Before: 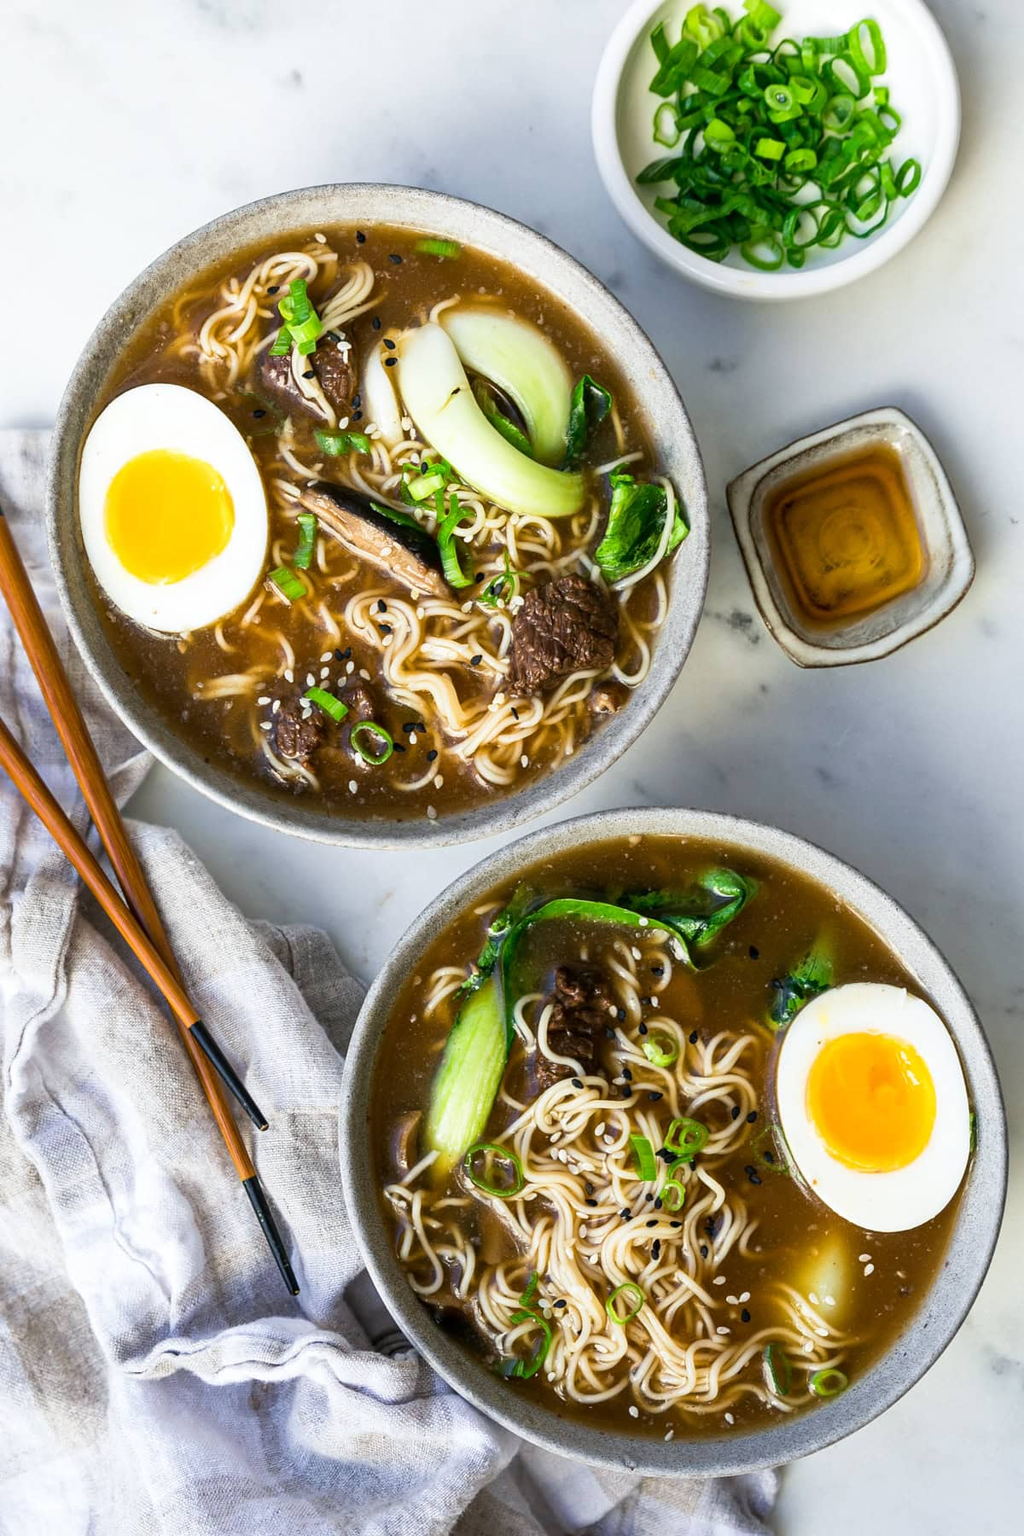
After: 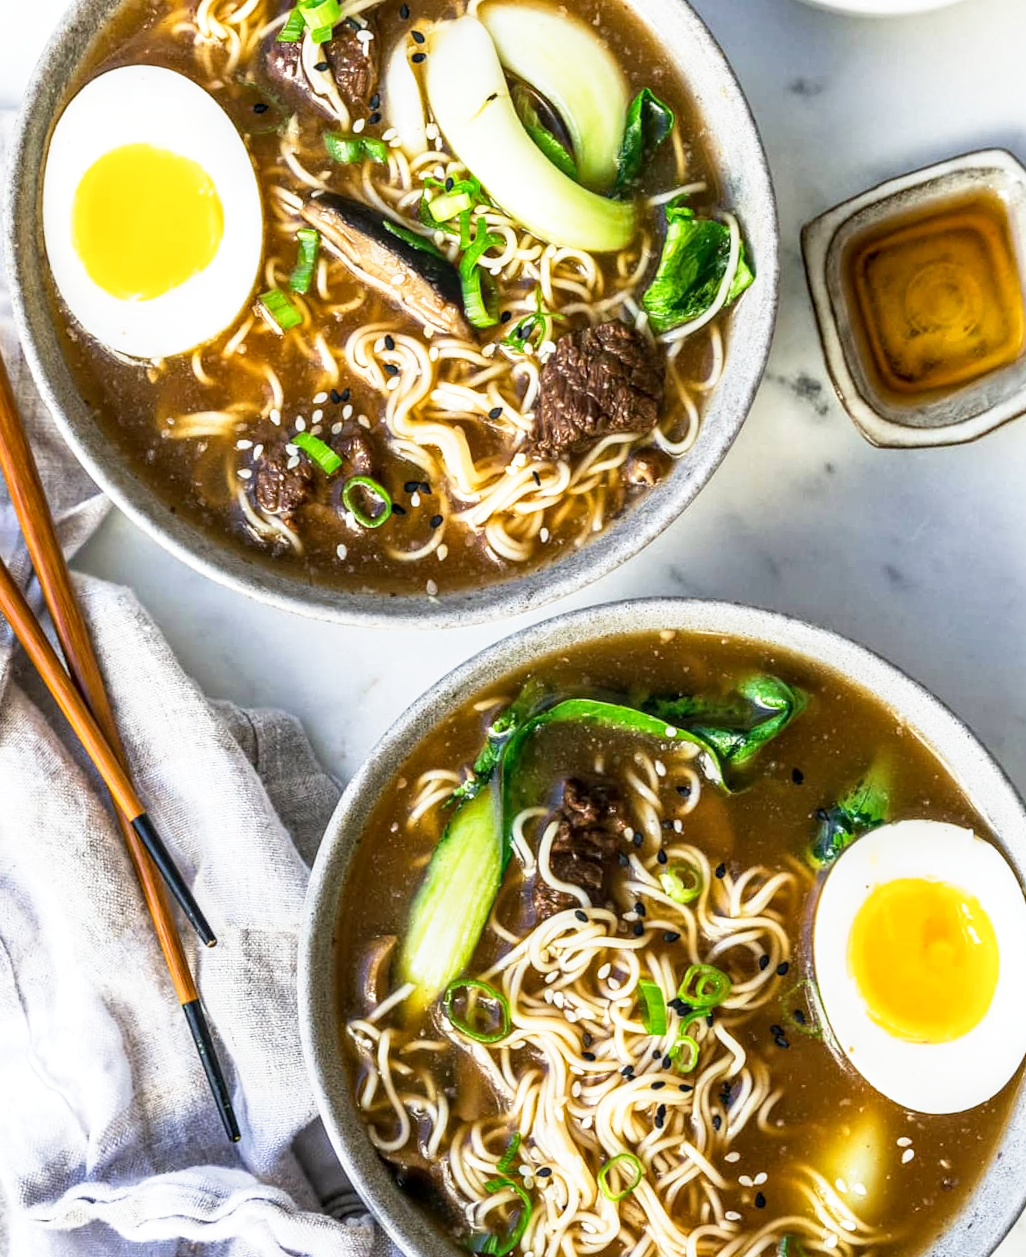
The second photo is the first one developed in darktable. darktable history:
base curve: curves: ch0 [(0, 0) (0.579, 0.807) (1, 1)], preserve colors none
crop and rotate: angle -3.74°, left 9.823%, top 21.118%, right 12.134%, bottom 11.772%
local contrast: on, module defaults
